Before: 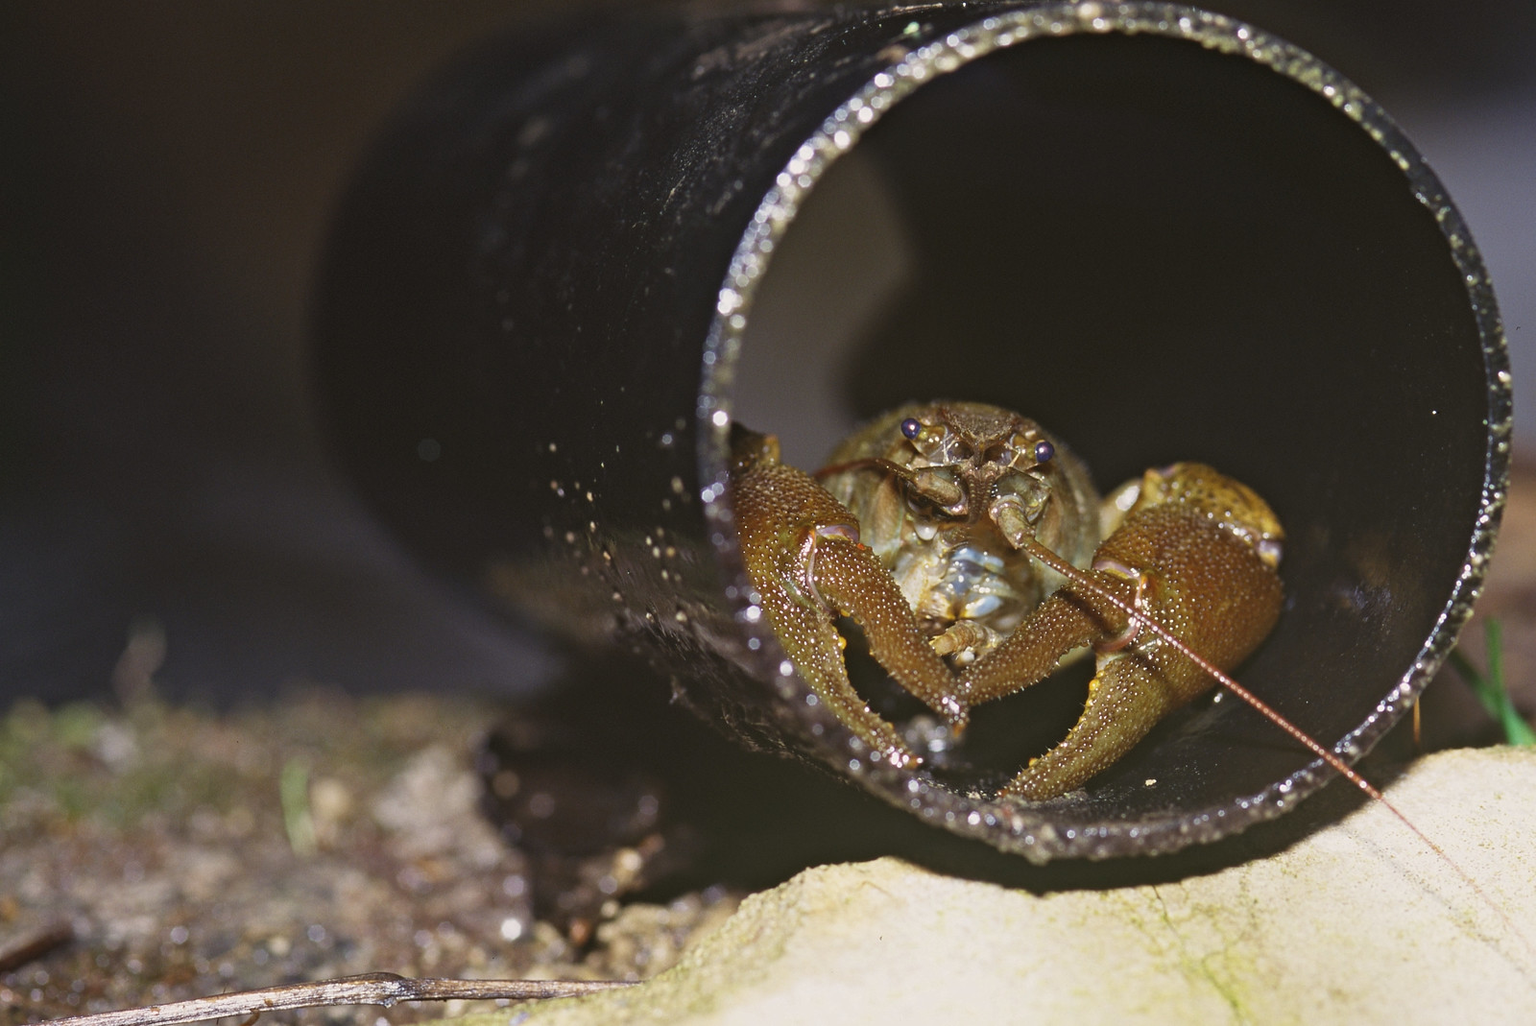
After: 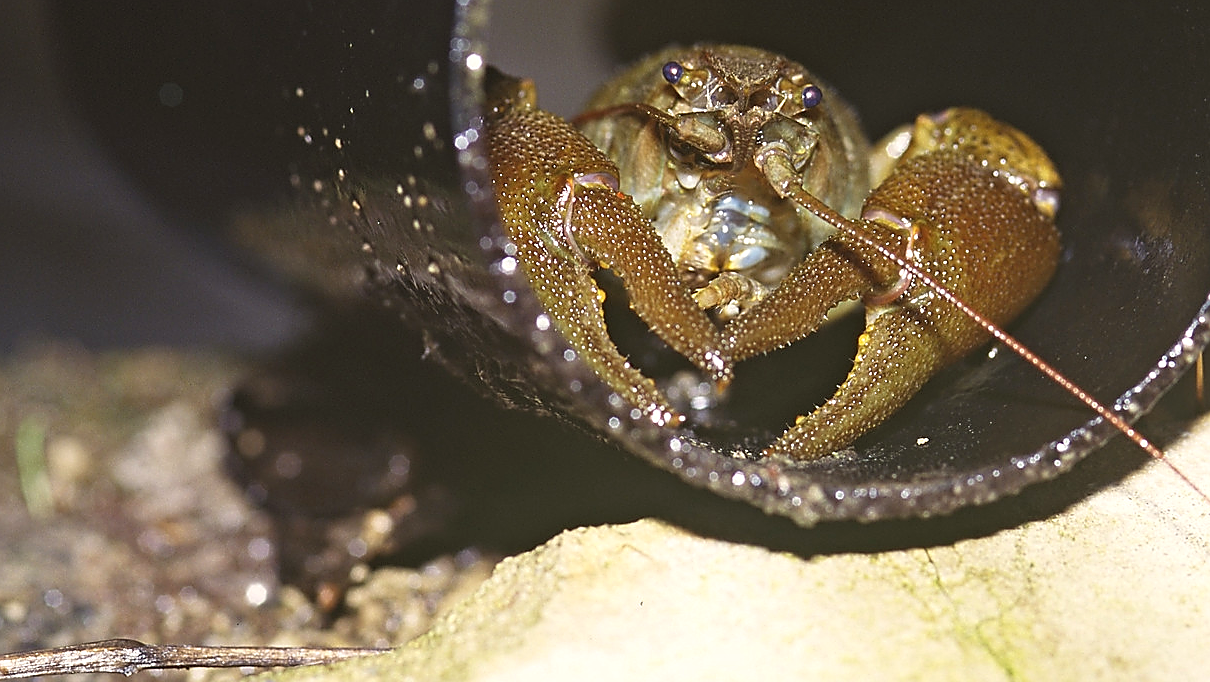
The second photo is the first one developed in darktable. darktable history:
sharpen: radius 1.4, amount 1.25, threshold 0.7
exposure: exposure 0.375 EV, compensate highlight preservation false
color correction: highlights b* 3
crop and rotate: left 17.299%, top 35.115%, right 7.015%, bottom 1.024%
